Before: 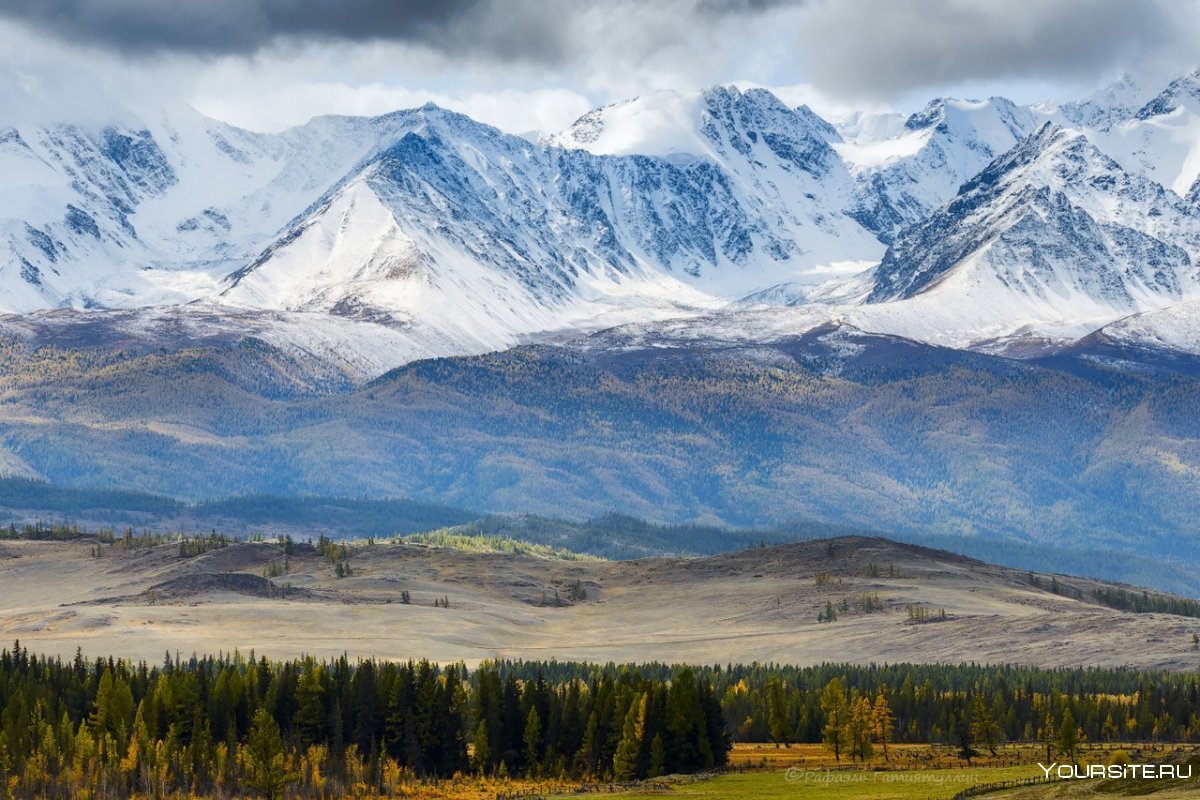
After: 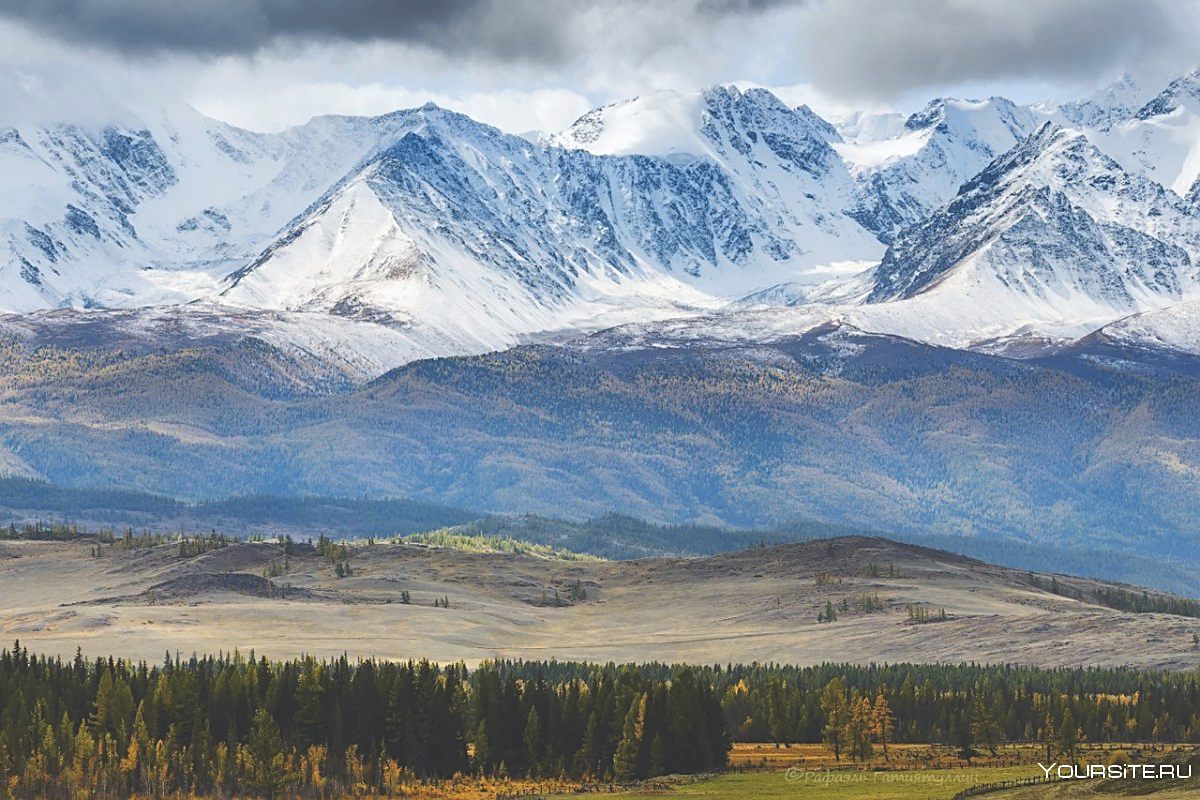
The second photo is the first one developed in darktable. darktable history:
sharpen: on, module defaults
exposure: black level correction -0.031, compensate exposure bias true, compensate highlight preservation false
